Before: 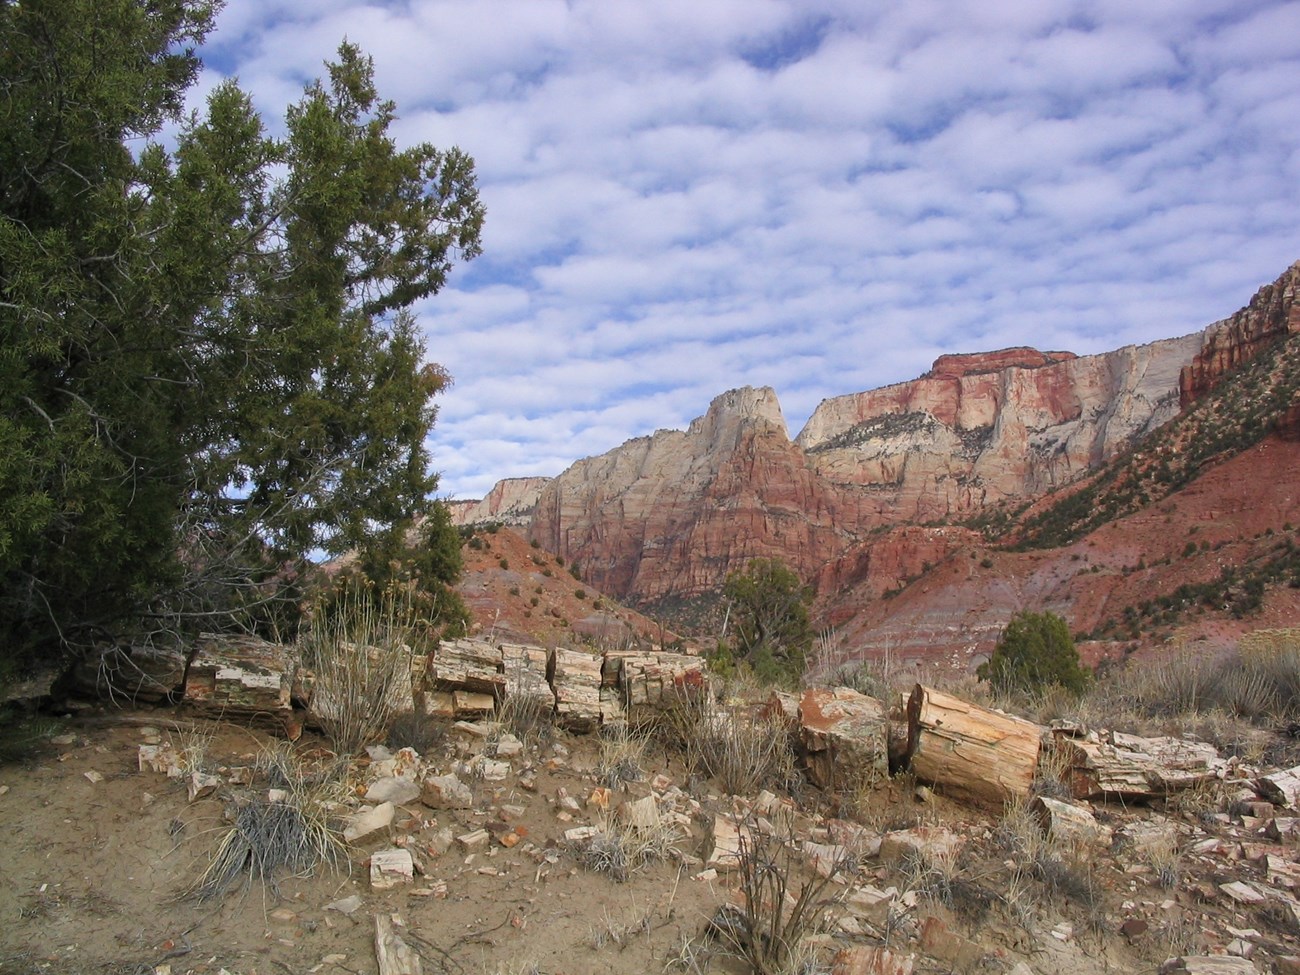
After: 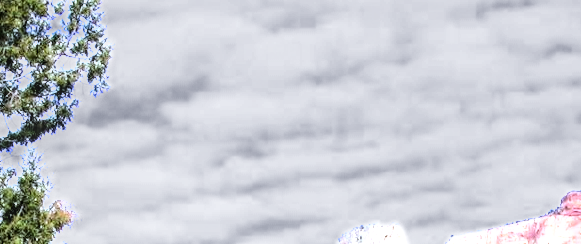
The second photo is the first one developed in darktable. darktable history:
exposure: black level correction 0, exposure 1.45 EV, compensate exposure bias true, compensate highlight preservation false
crop: left 28.64%, top 16.832%, right 26.637%, bottom 58.055%
filmic rgb: middle gray luminance 13.55%, black relative exposure -1.97 EV, white relative exposure 3.1 EV, threshold 6 EV, target black luminance 0%, hardness 1.79, latitude 59.23%, contrast 1.728, highlights saturation mix 5%, shadows ↔ highlights balance -37.52%, add noise in highlights 0, color science v3 (2019), use custom middle-gray values true, iterations of high-quality reconstruction 0, contrast in highlights soft, enable highlight reconstruction true
white balance: red 0.926, green 1.003, blue 1.133
local contrast: highlights 0%, shadows 0%, detail 133%
contrast brightness saturation: contrast 0.24, brightness -0.24, saturation 0.14
